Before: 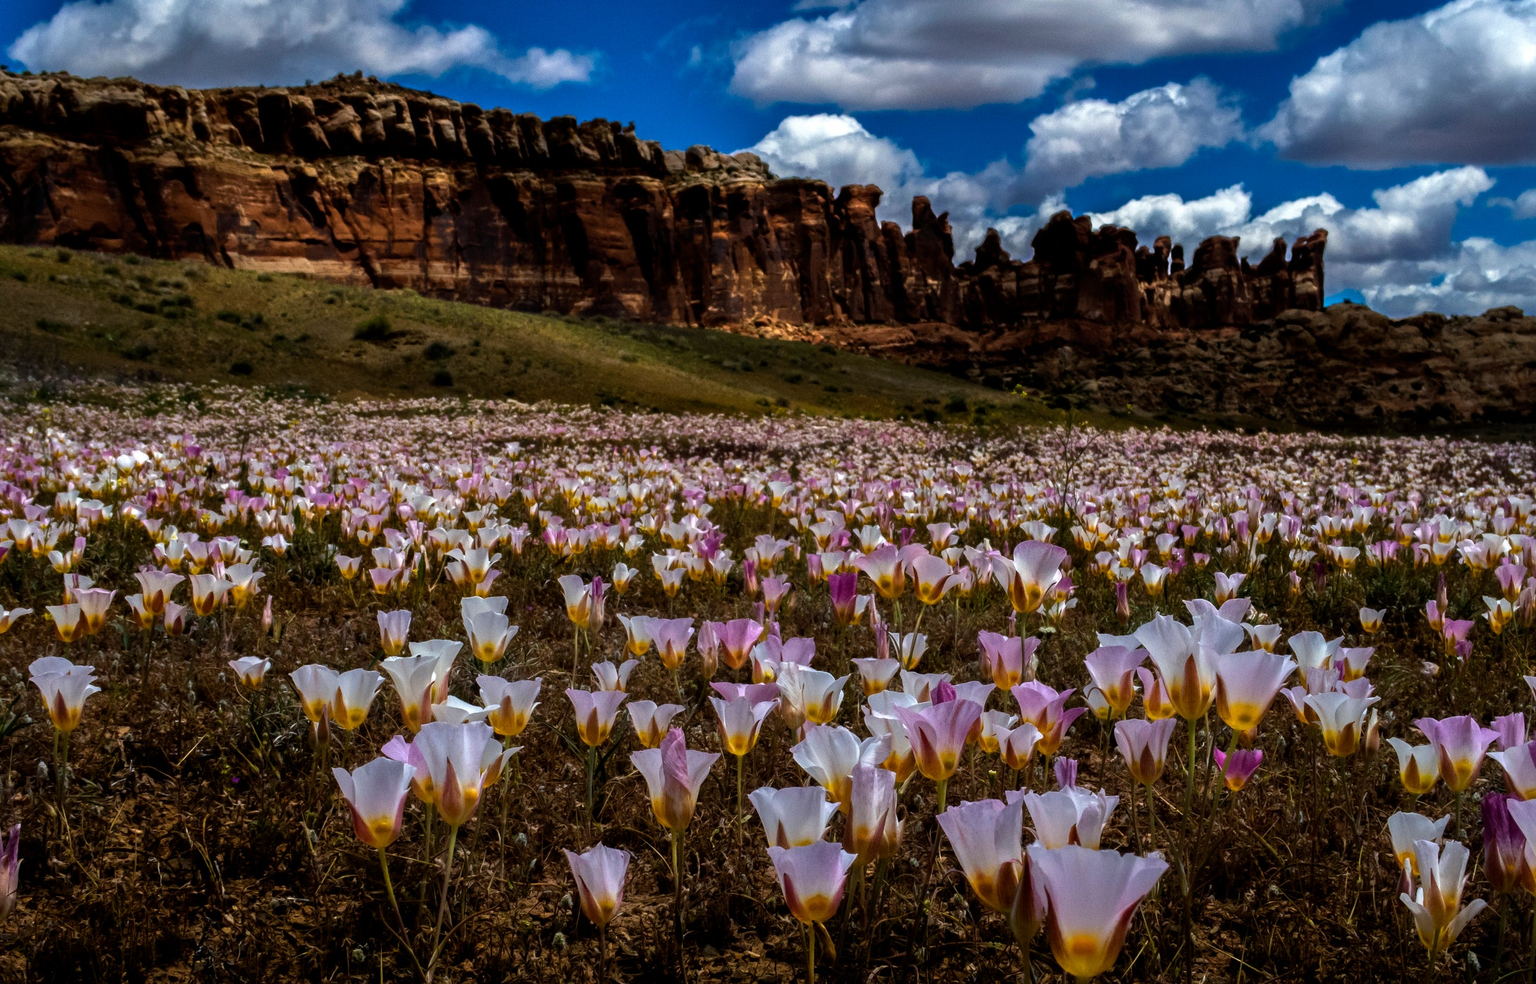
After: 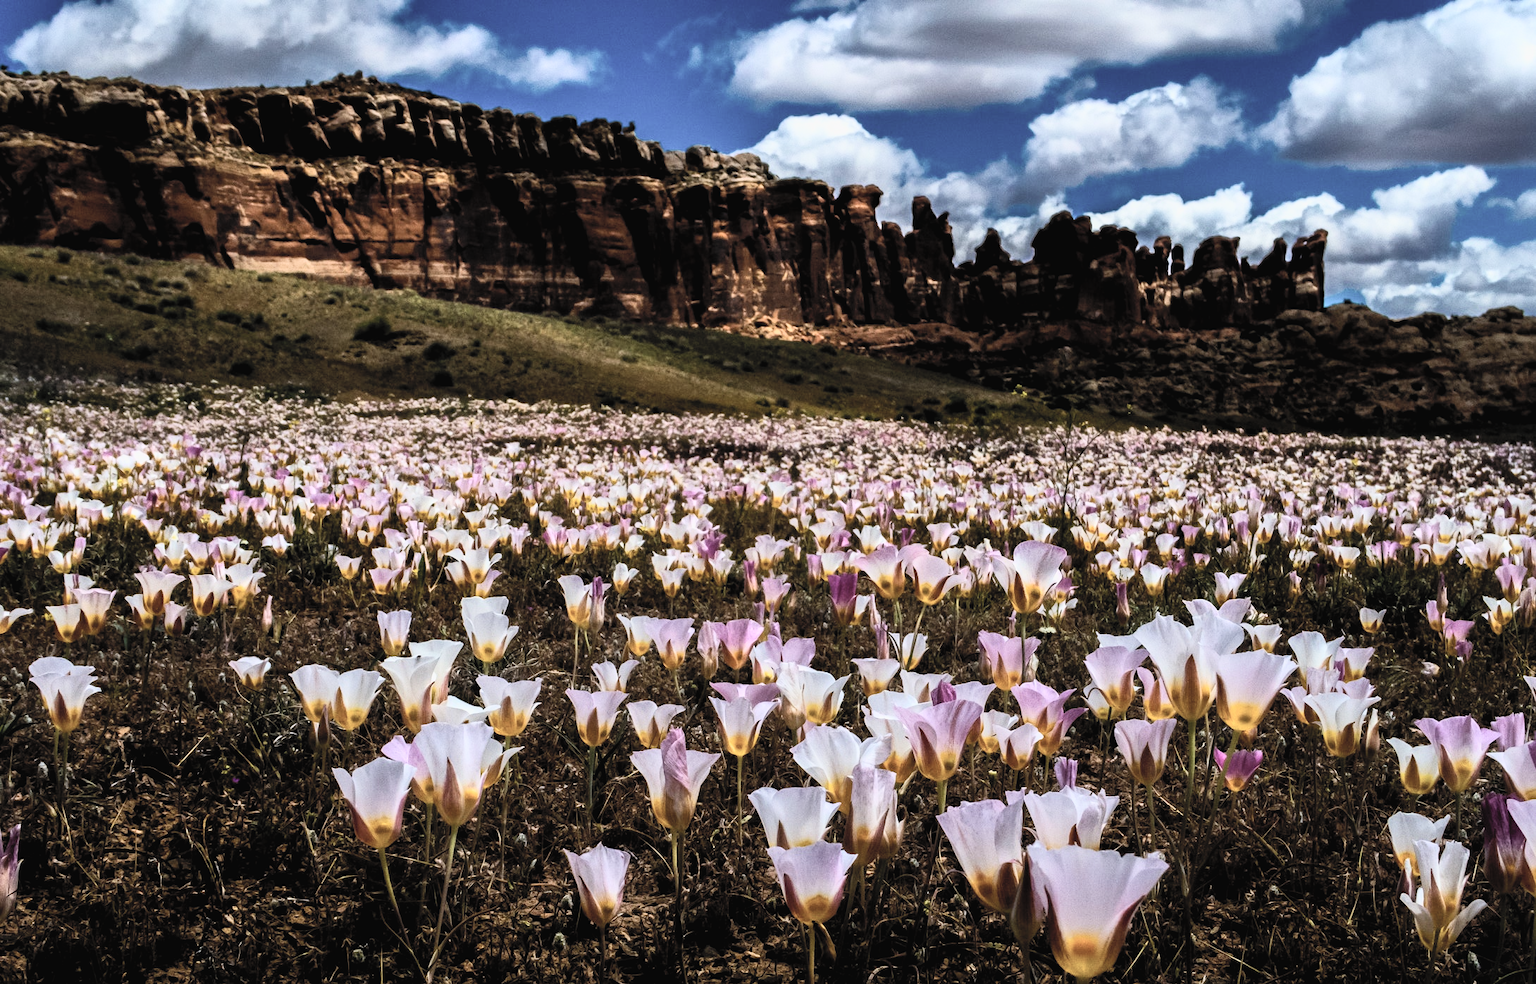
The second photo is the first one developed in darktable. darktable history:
contrast brightness saturation: contrast 0.43, brightness 0.56, saturation -0.19
filmic rgb: black relative exposure -7.65 EV, white relative exposure 4.56 EV, hardness 3.61
